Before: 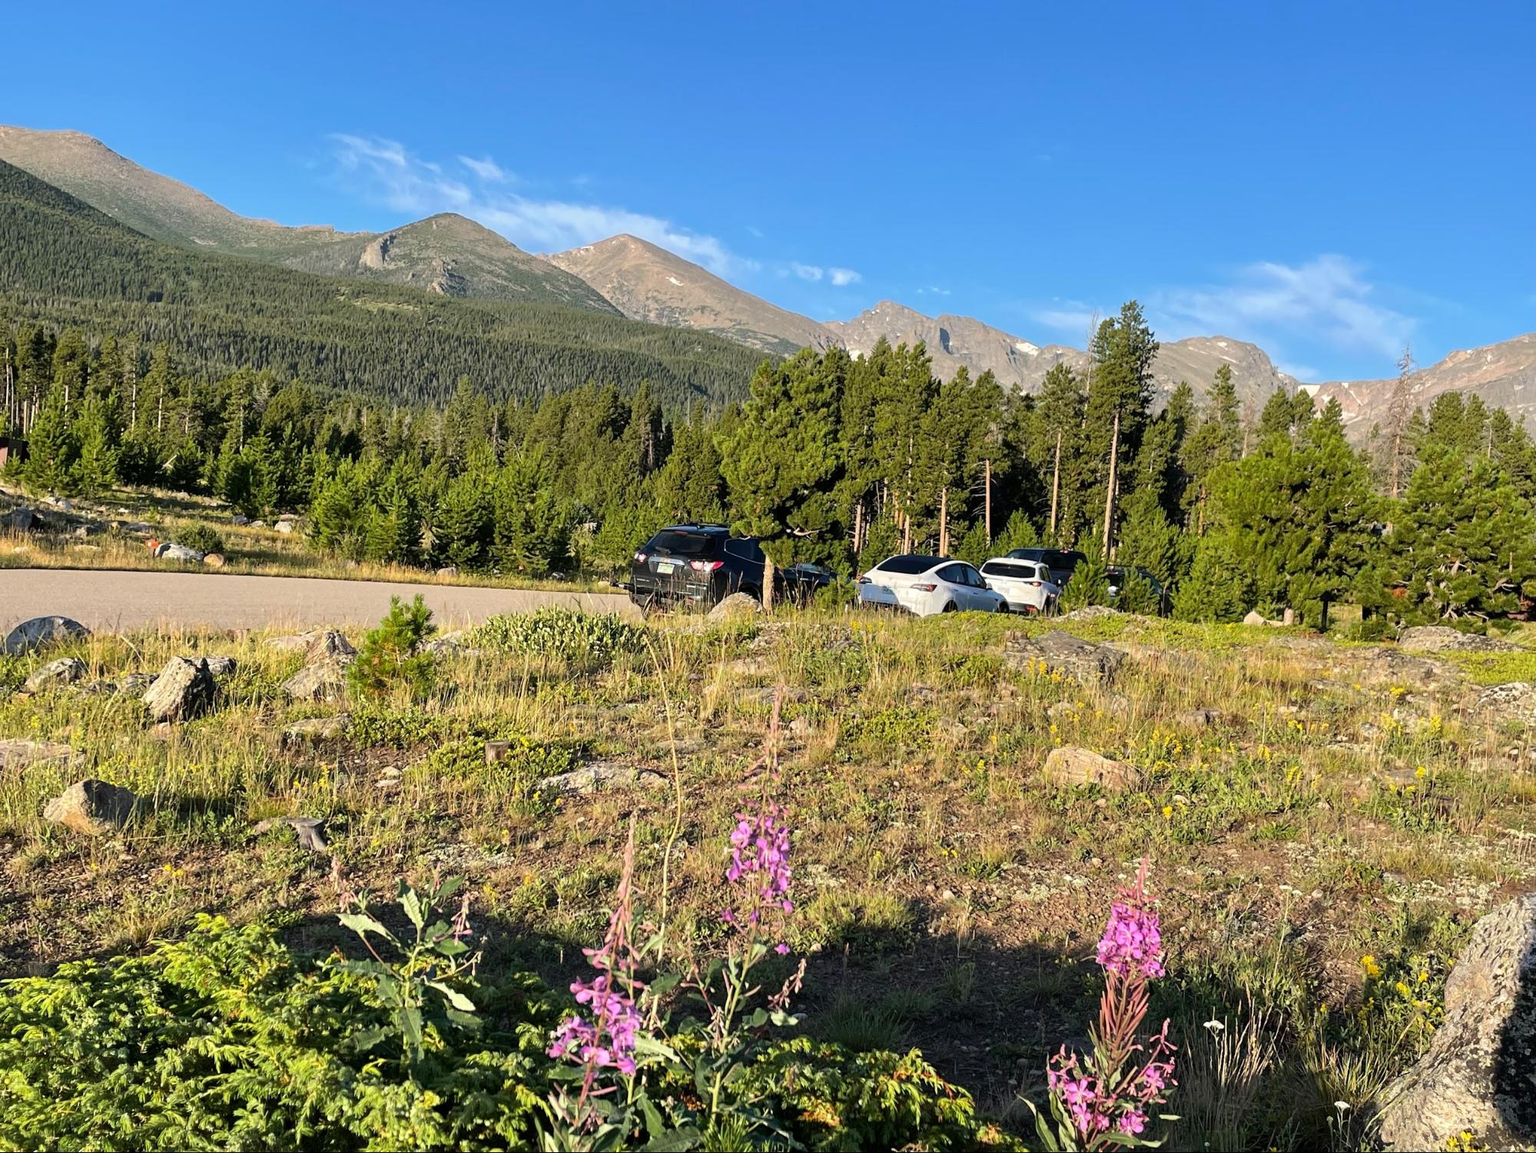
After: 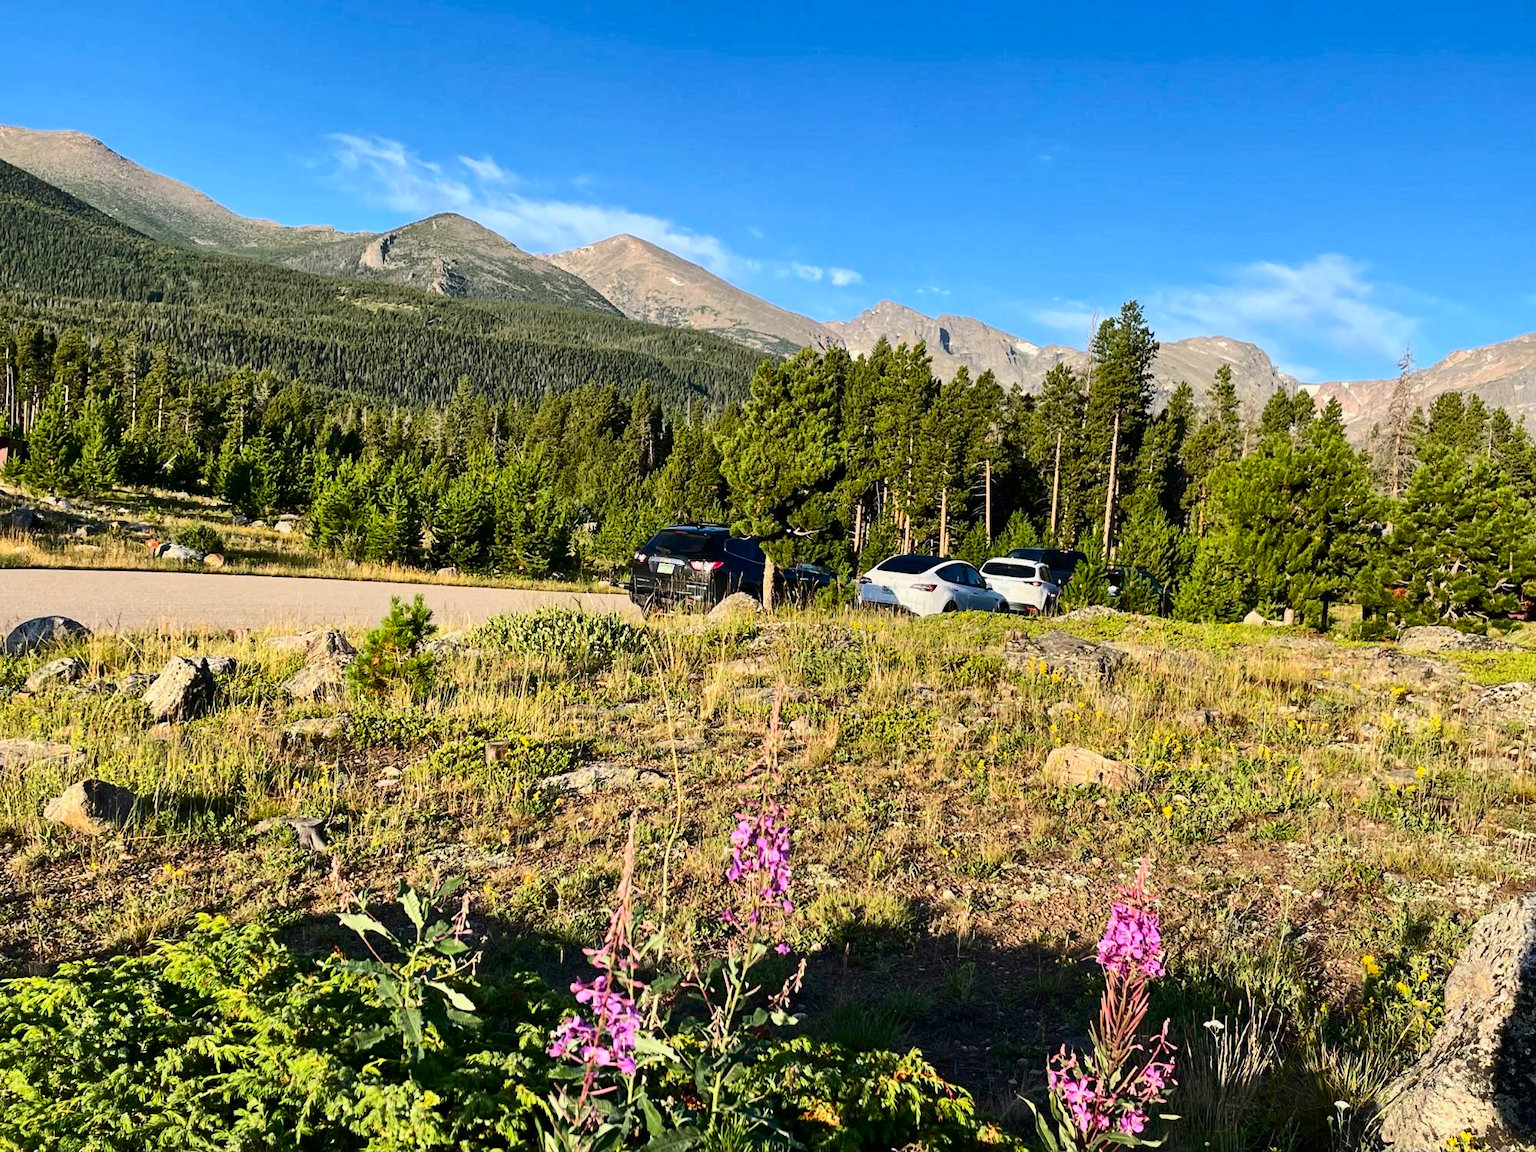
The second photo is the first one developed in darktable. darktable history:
contrast brightness saturation: contrast 0.4, brightness 0.05, saturation 0.25
tone equalizer: -8 EV 0.25 EV, -7 EV 0.417 EV, -6 EV 0.417 EV, -5 EV 0.25 EV, -3 EV -0.25 EV, -2 EV -0.417 EV, -1 EV -0.417 EV, +0 EV -0.25 EV, edges refinement/feathering 500, mask exposure compensation -1.57 EV, preserve details guided filter
